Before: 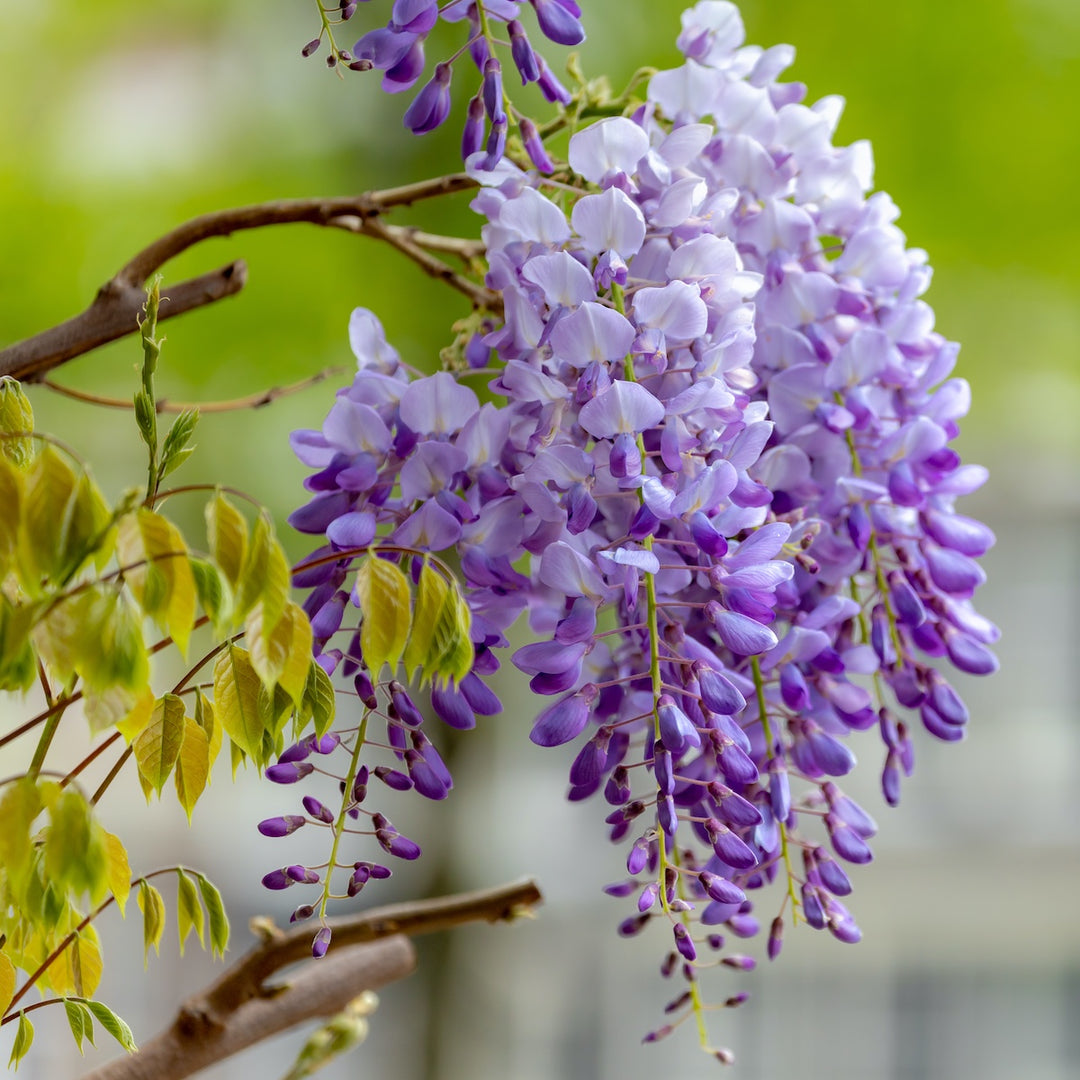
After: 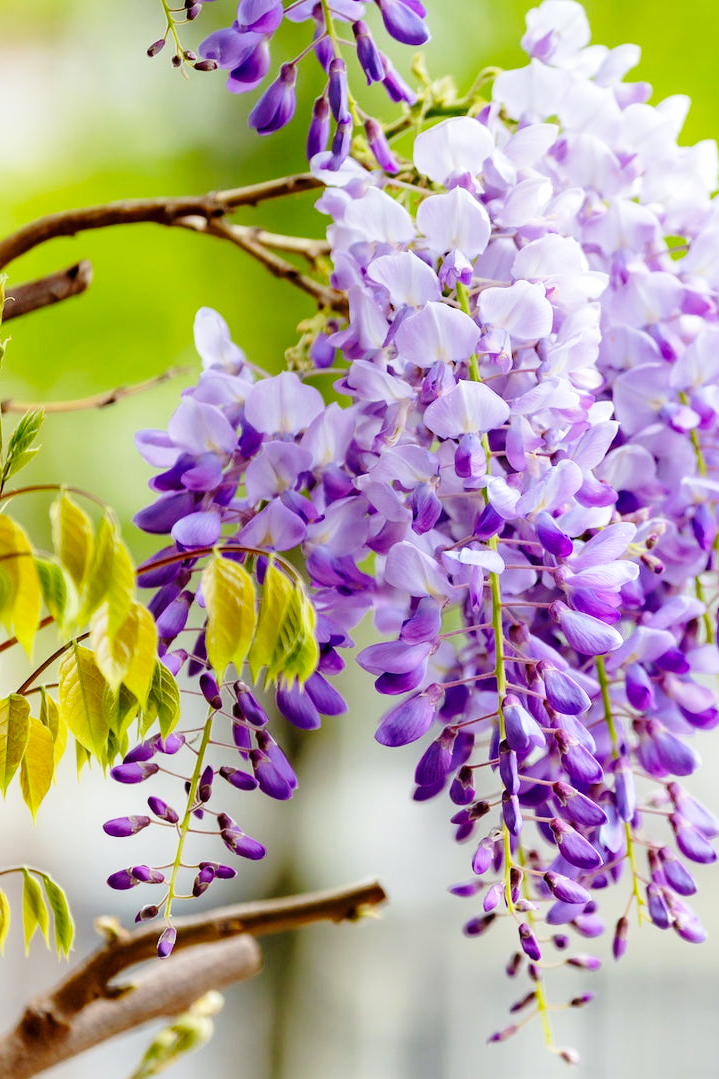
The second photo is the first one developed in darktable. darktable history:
base curve: curves: ch0 [(0, 0) (0.028, 0.03) (0.121, 0.232) (0.46, 0.748) (0.859, 0.968) (1, 1)], preserve colors none
crop and rotate: left 14.385%, right 18.948%
